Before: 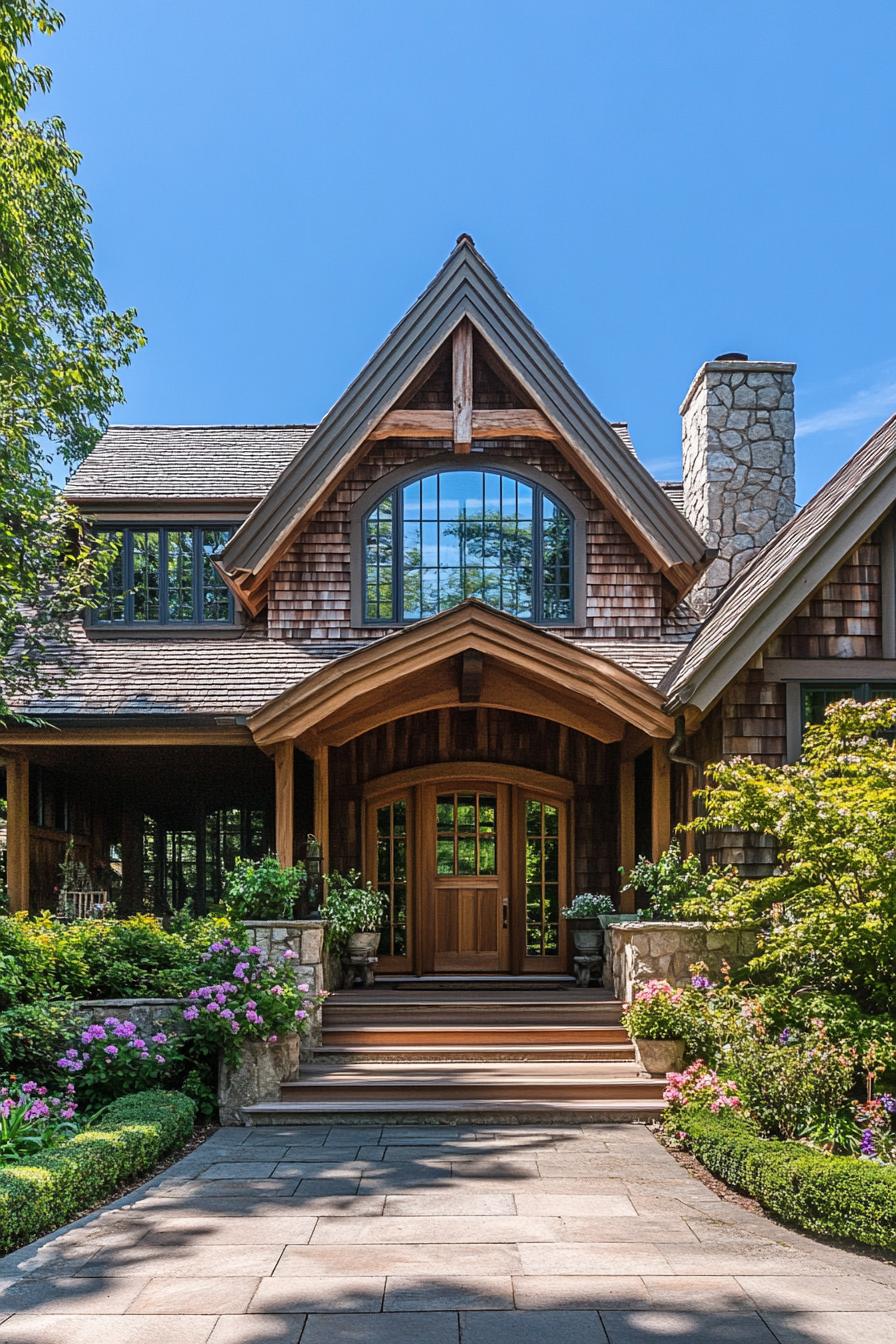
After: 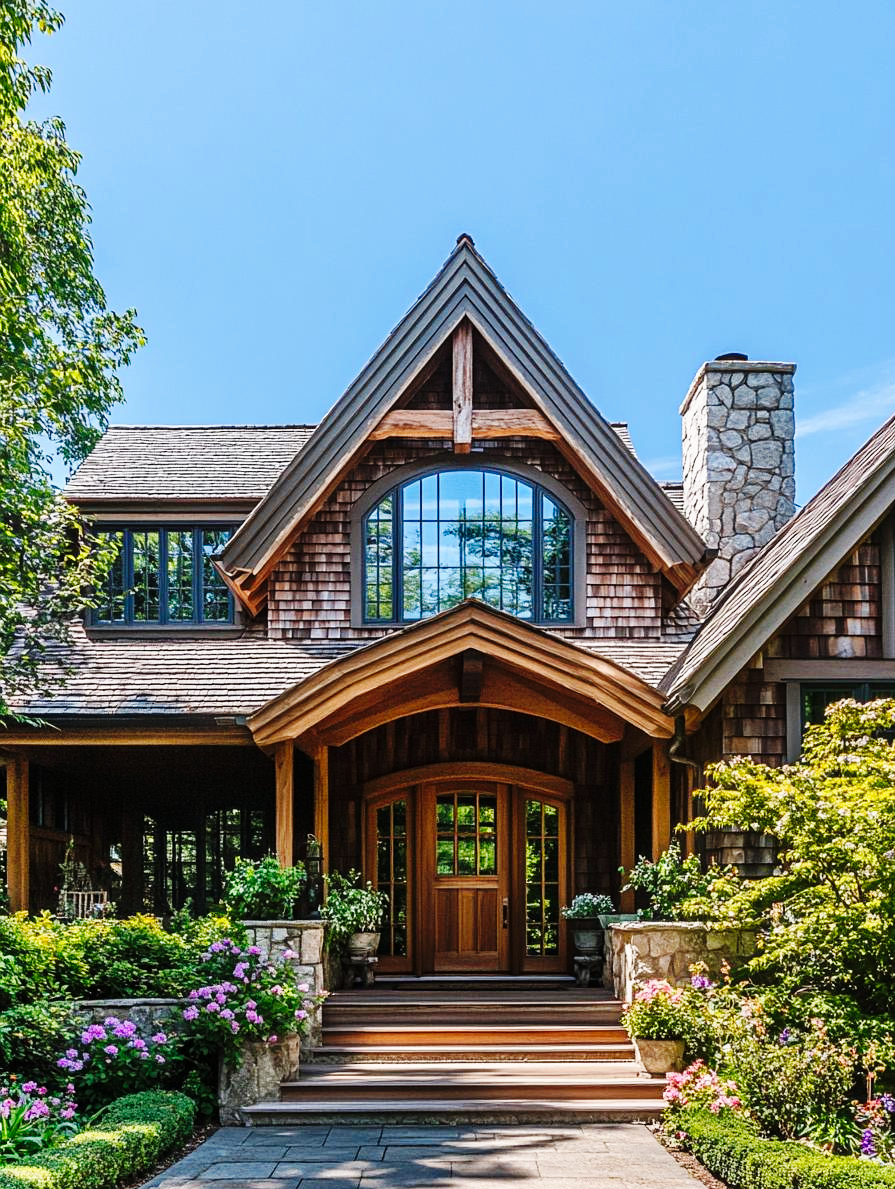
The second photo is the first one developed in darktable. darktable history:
crop and rotate: top 0%, bottom 11.502%
base curve: curves: ch0 [(0, 0) (0.036, 0.025) (0.121, 0.166) (0.206, 0.329) (0.605, 0.79) (1, 1)], preserve colors none
